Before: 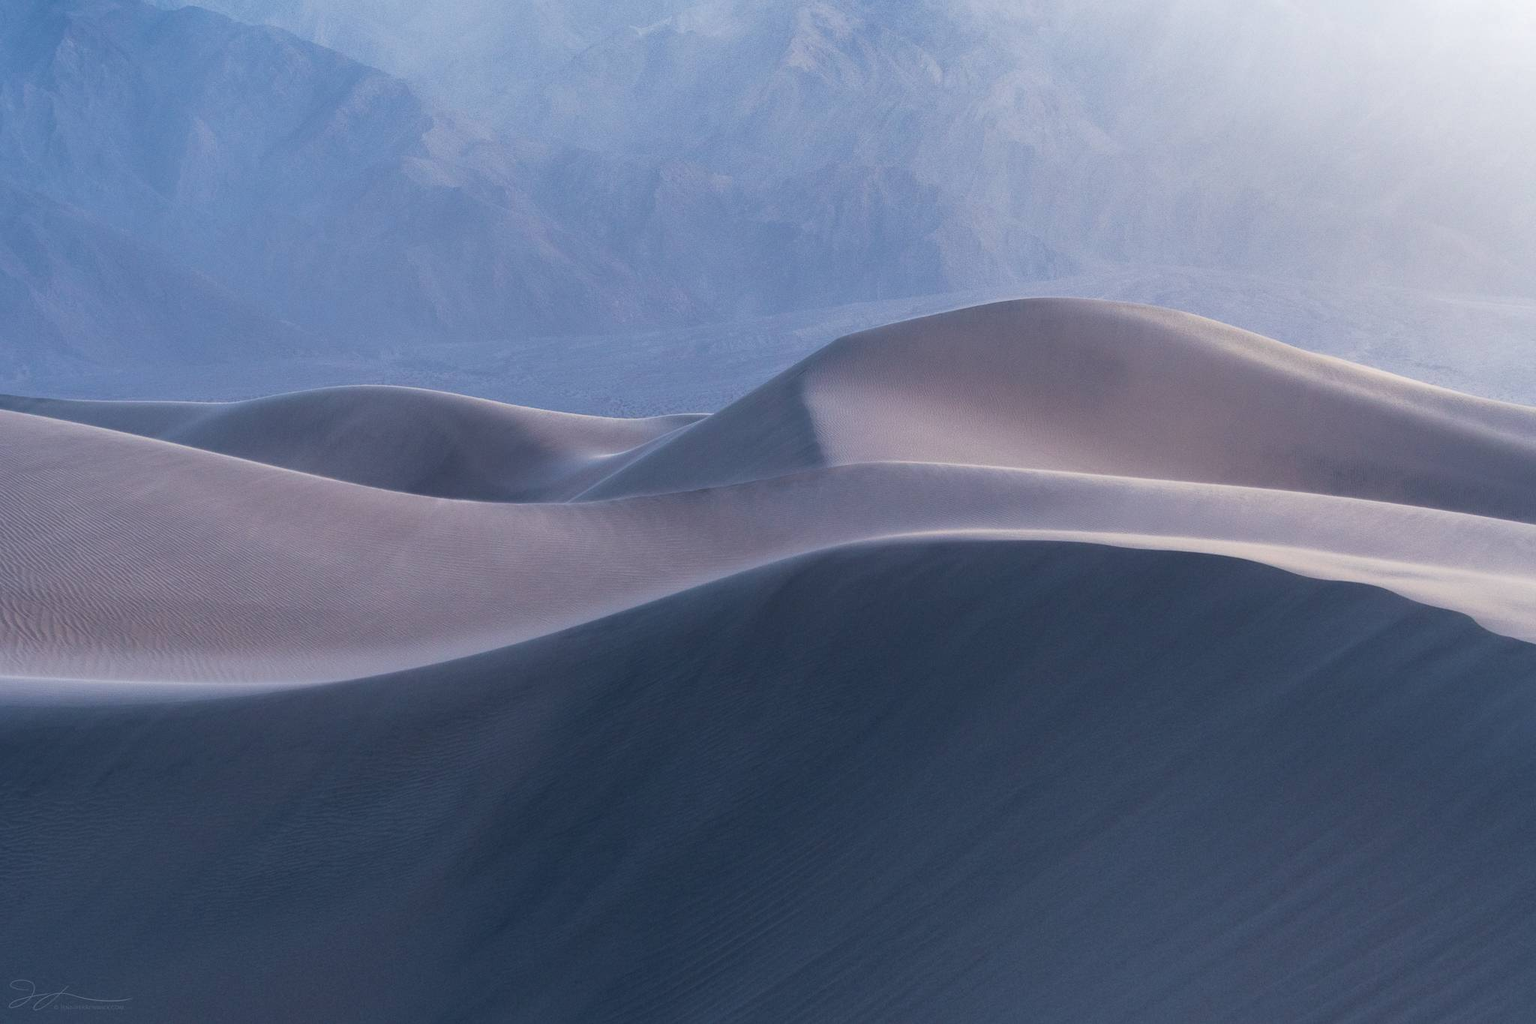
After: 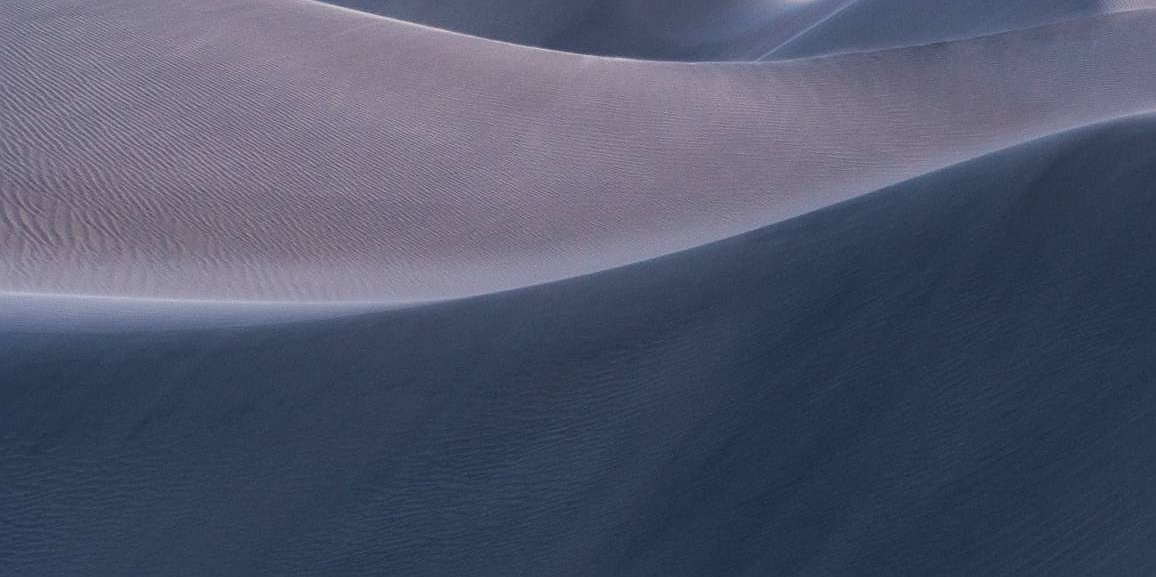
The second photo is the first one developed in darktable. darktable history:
crop: top 44.639%, right 43.517%, bottom 13.022%
exposure: compensate highlight preservation false
sharpen: on, module defaults
